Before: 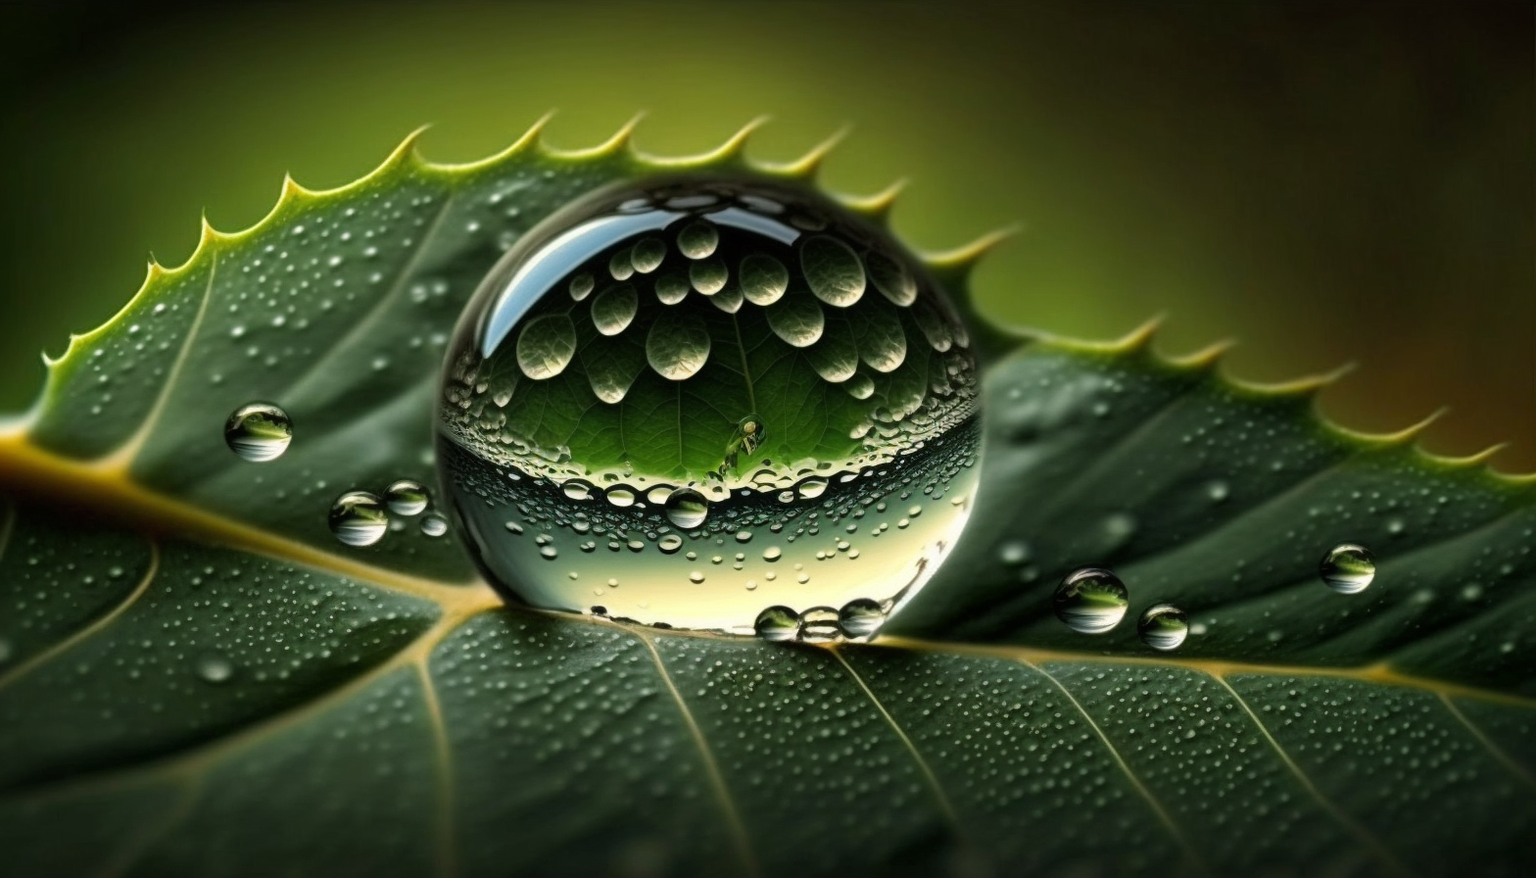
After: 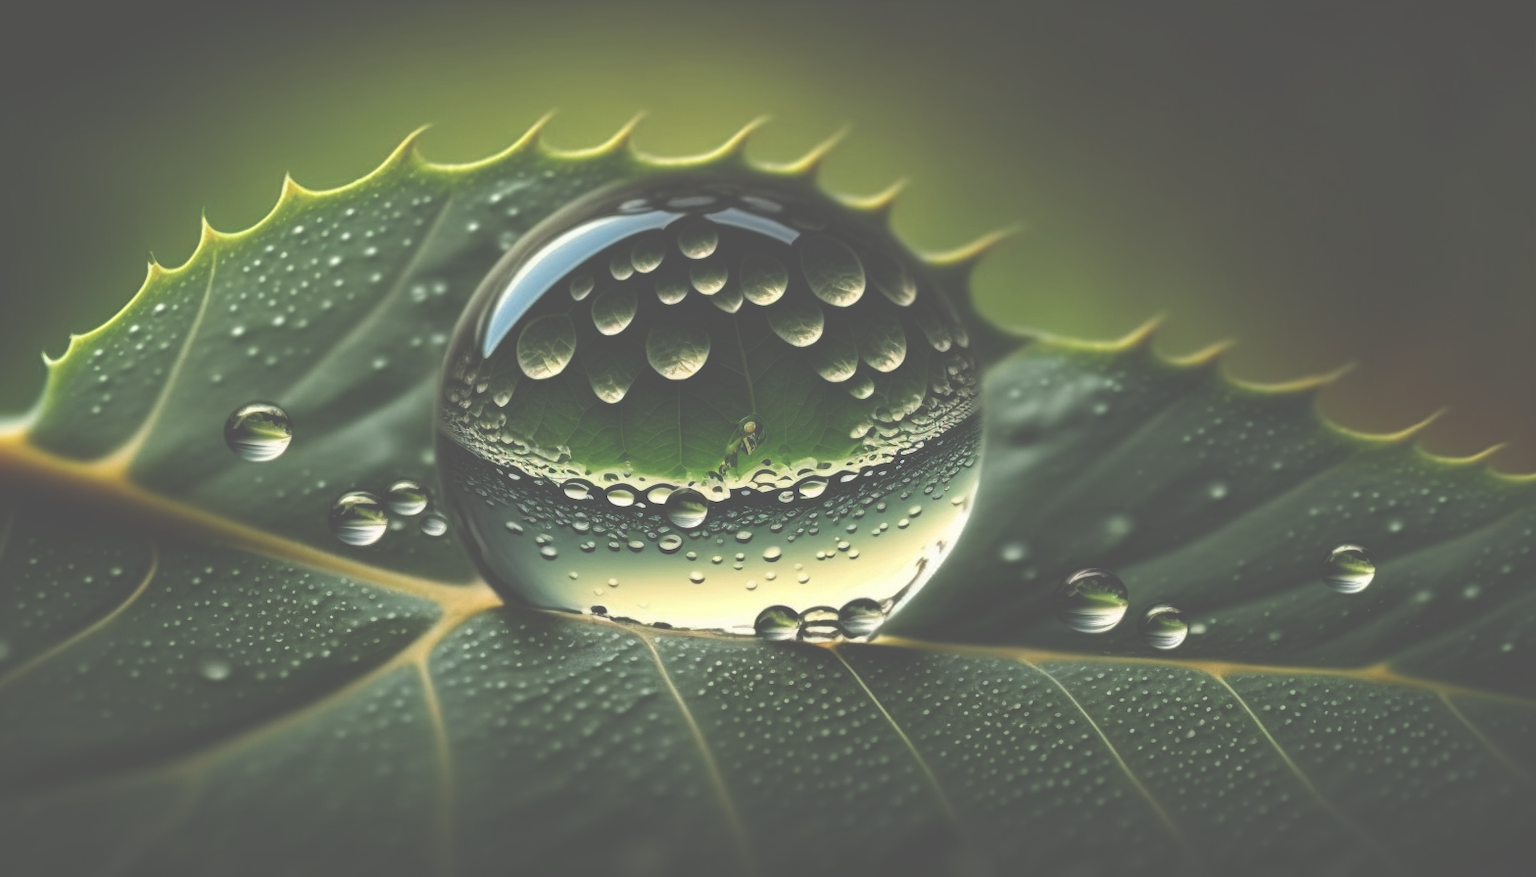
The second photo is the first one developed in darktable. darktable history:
exposure: black level correction -0.086, compensate exposure bias true, compensate highlight preservation false
